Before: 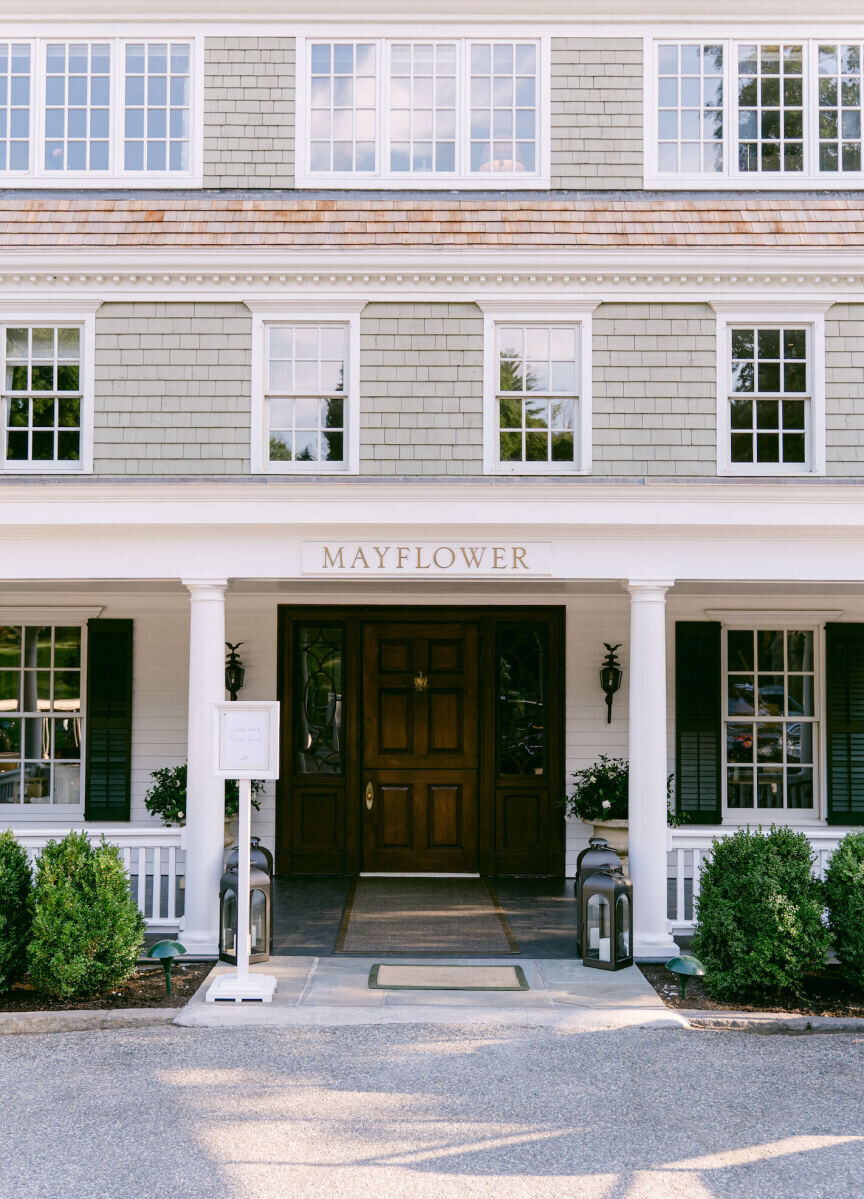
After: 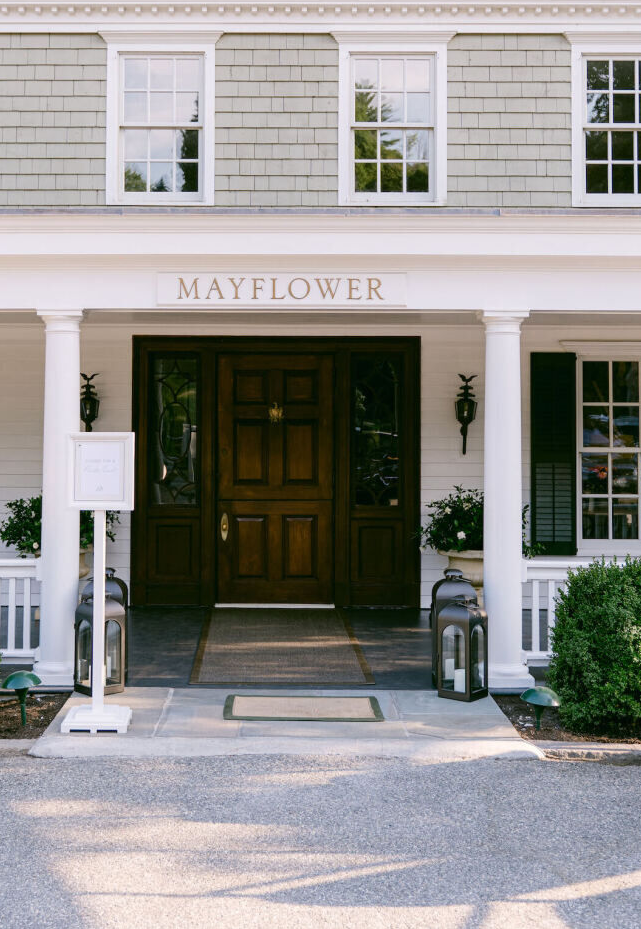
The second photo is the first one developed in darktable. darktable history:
crop: left 16.869%, top 22.511%, right 8.857%
